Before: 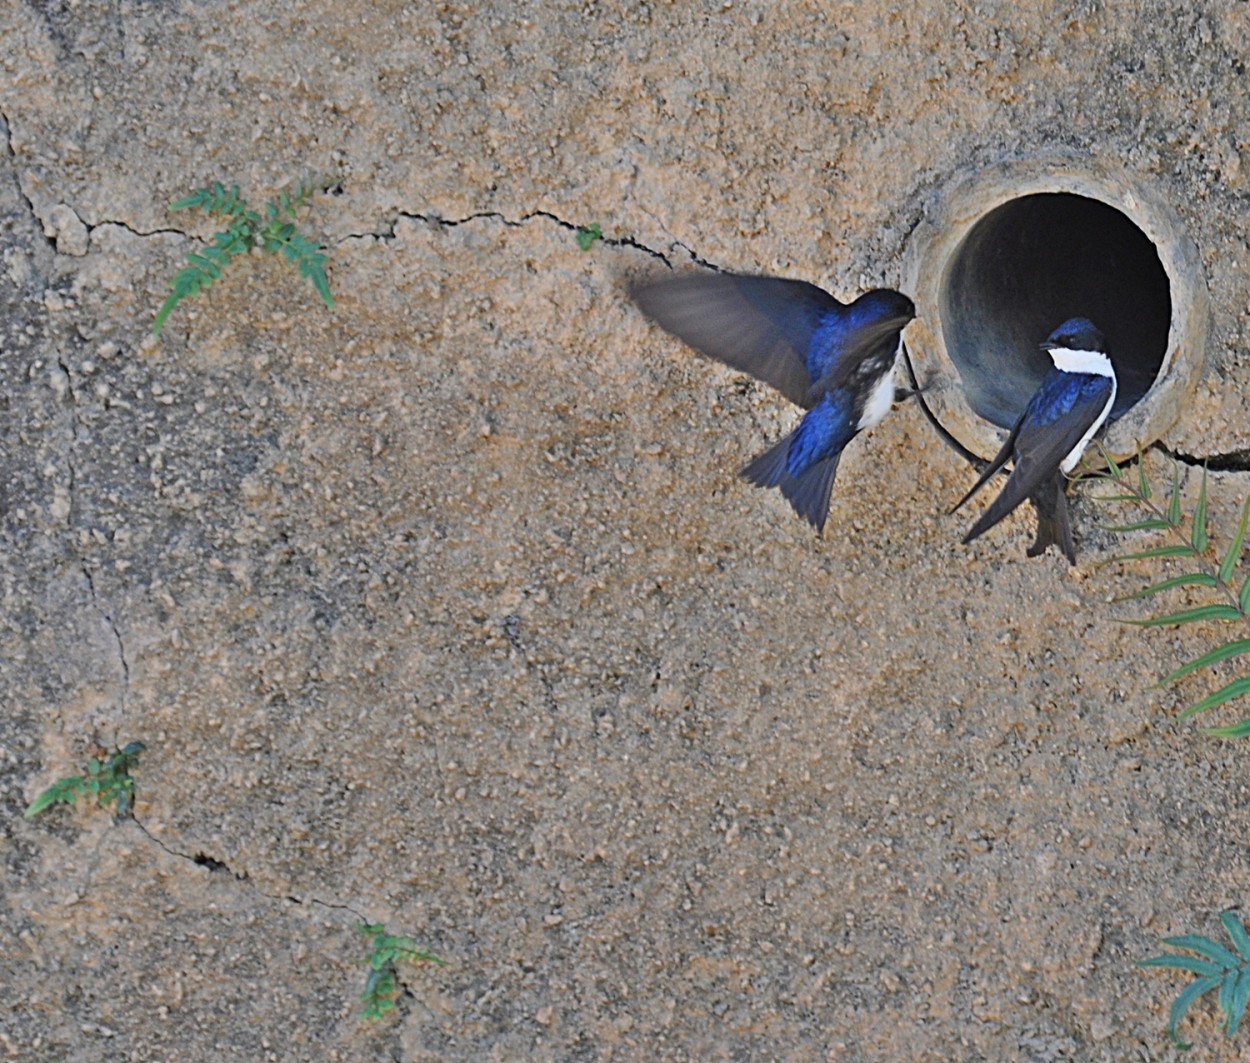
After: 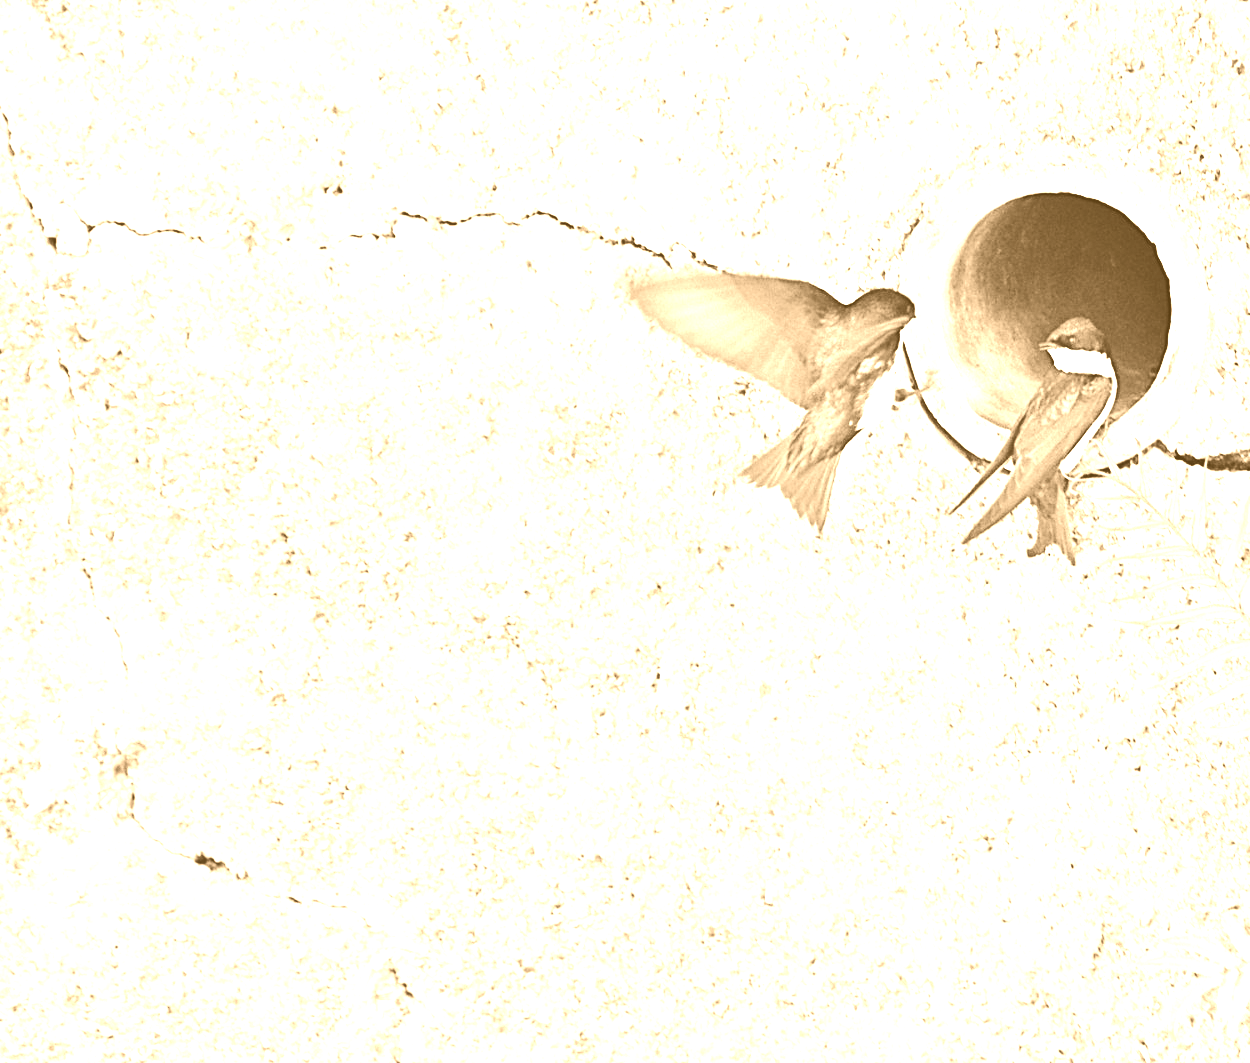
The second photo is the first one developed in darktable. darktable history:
colorize: hue 28.8°, source mix 100%
exposure: black level correction 0, exposure 1.45 EV, compensate exposure bias true, compensate highlight preservation false
base curve: curves: ch0 [(0, 0) (0.028, 0.03) (0.121, 0.232) (0.46, 0.748) (0.859, 0.968) (1, 1)], preserve colors none
color zones: curves: ch0 [(0.11, 0.396) (0.195, 0.36) (0.25, 0.5) (0.303, 0.412) (0.357, 0.544) (0.75, 0.5) (0.967, 0.328)]; ch1 [(0, 0.468) (0.112, 0.512) (0.202, 0.6) (0.25, 0.5) (0.307, 0.352) (0.357, 0.544) (0.75, 0.5) (0.963, 0.524)]
